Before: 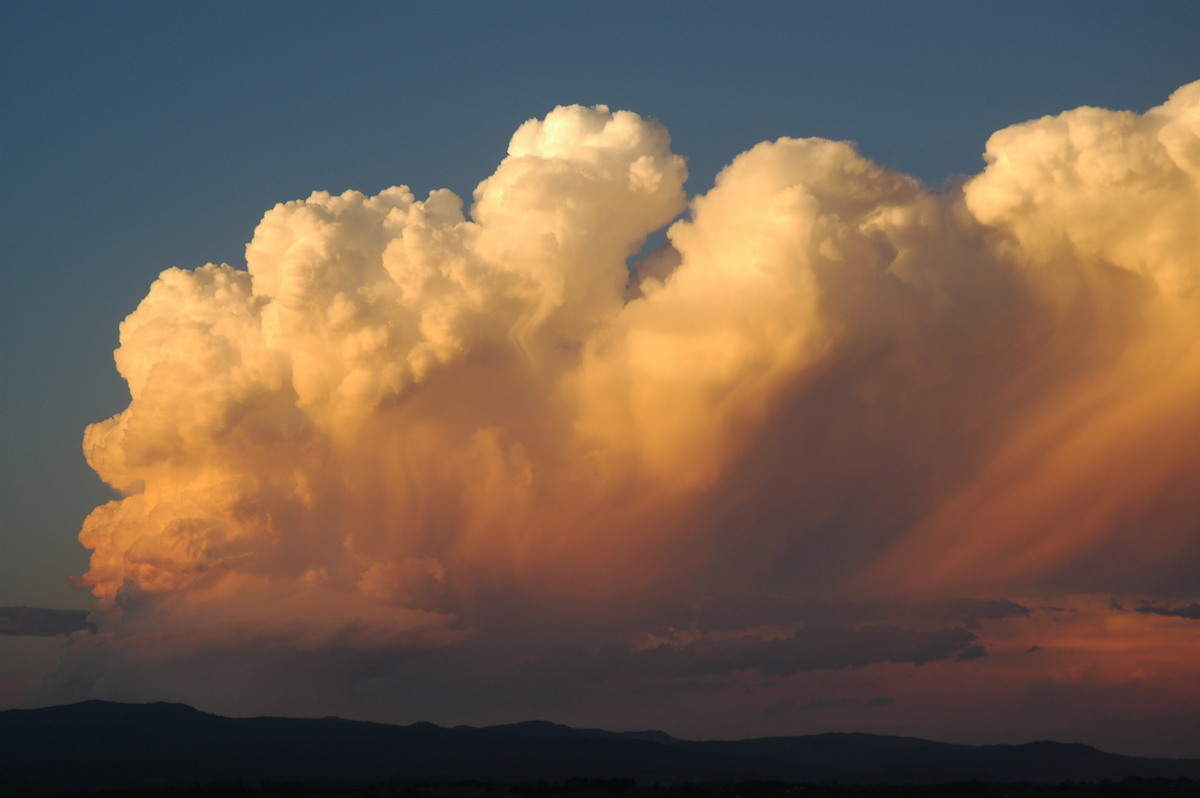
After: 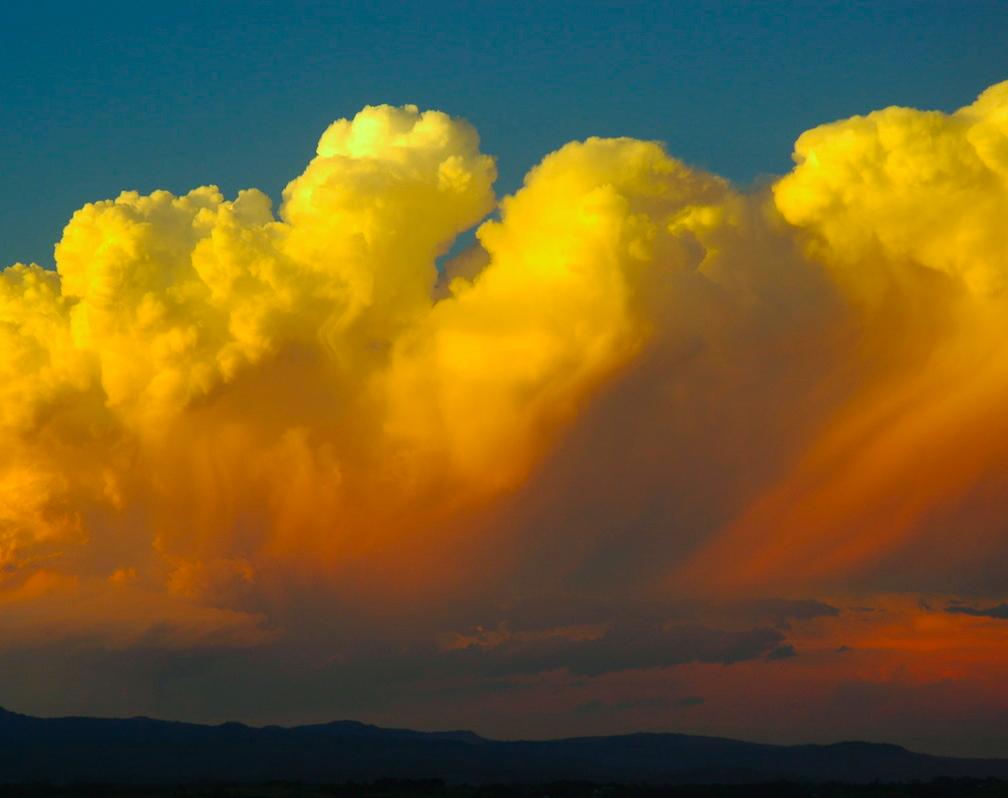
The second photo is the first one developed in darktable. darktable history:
color correction: highlights a* -11.17, highlights b* 9.9, saturation 1.71
crop: left 15.973%
